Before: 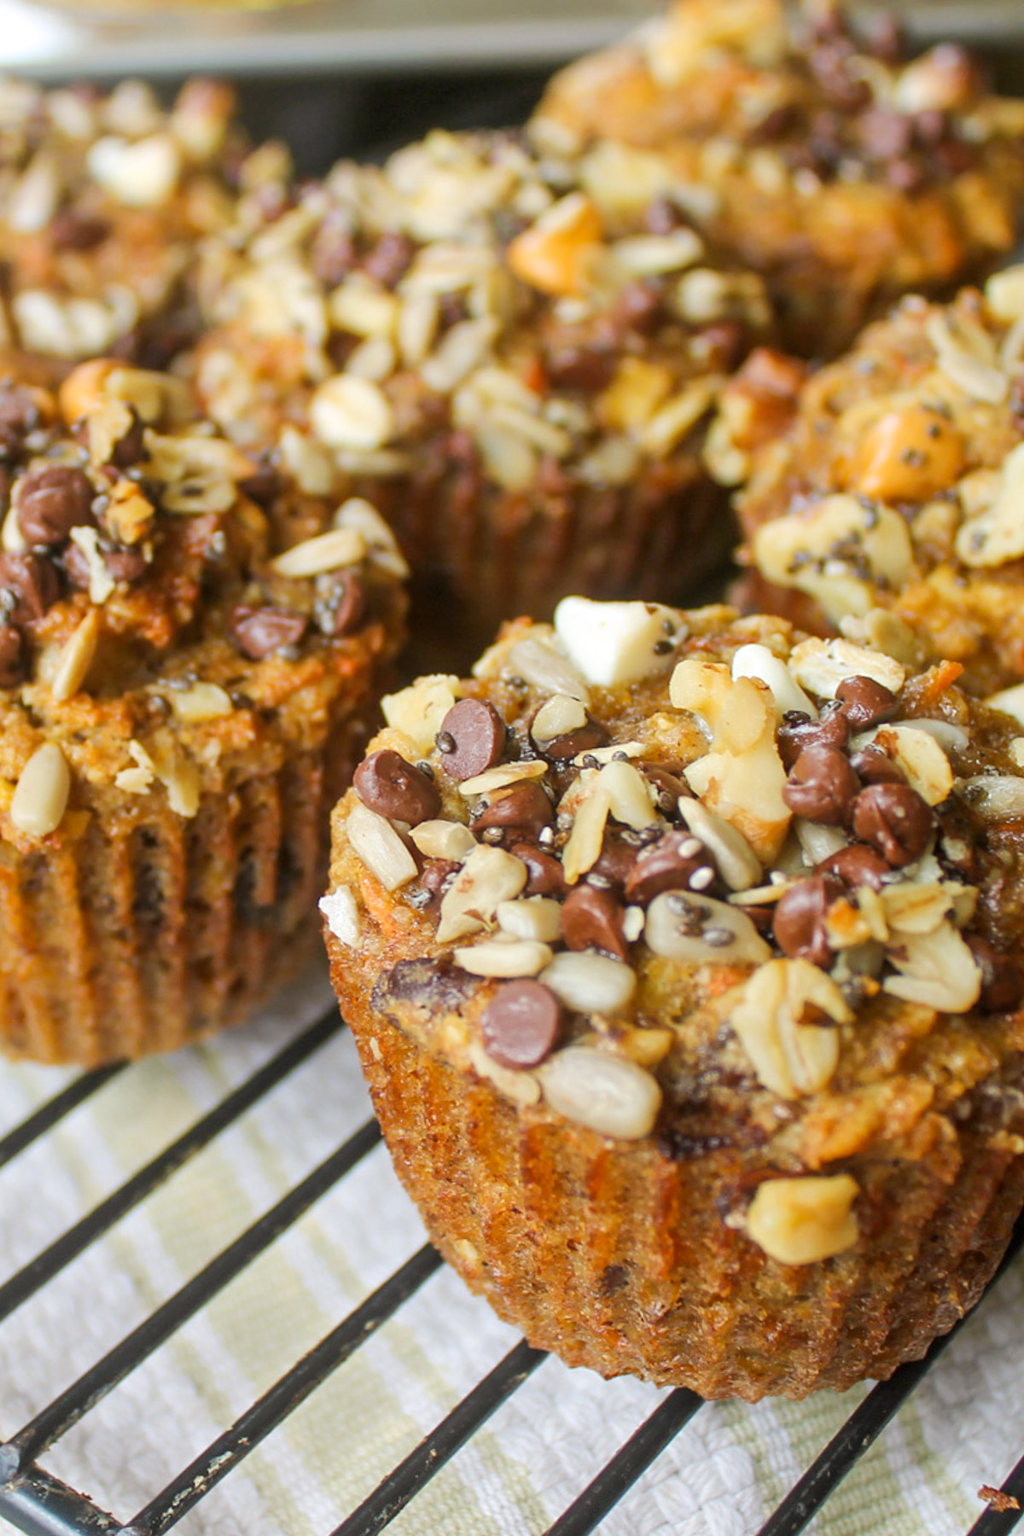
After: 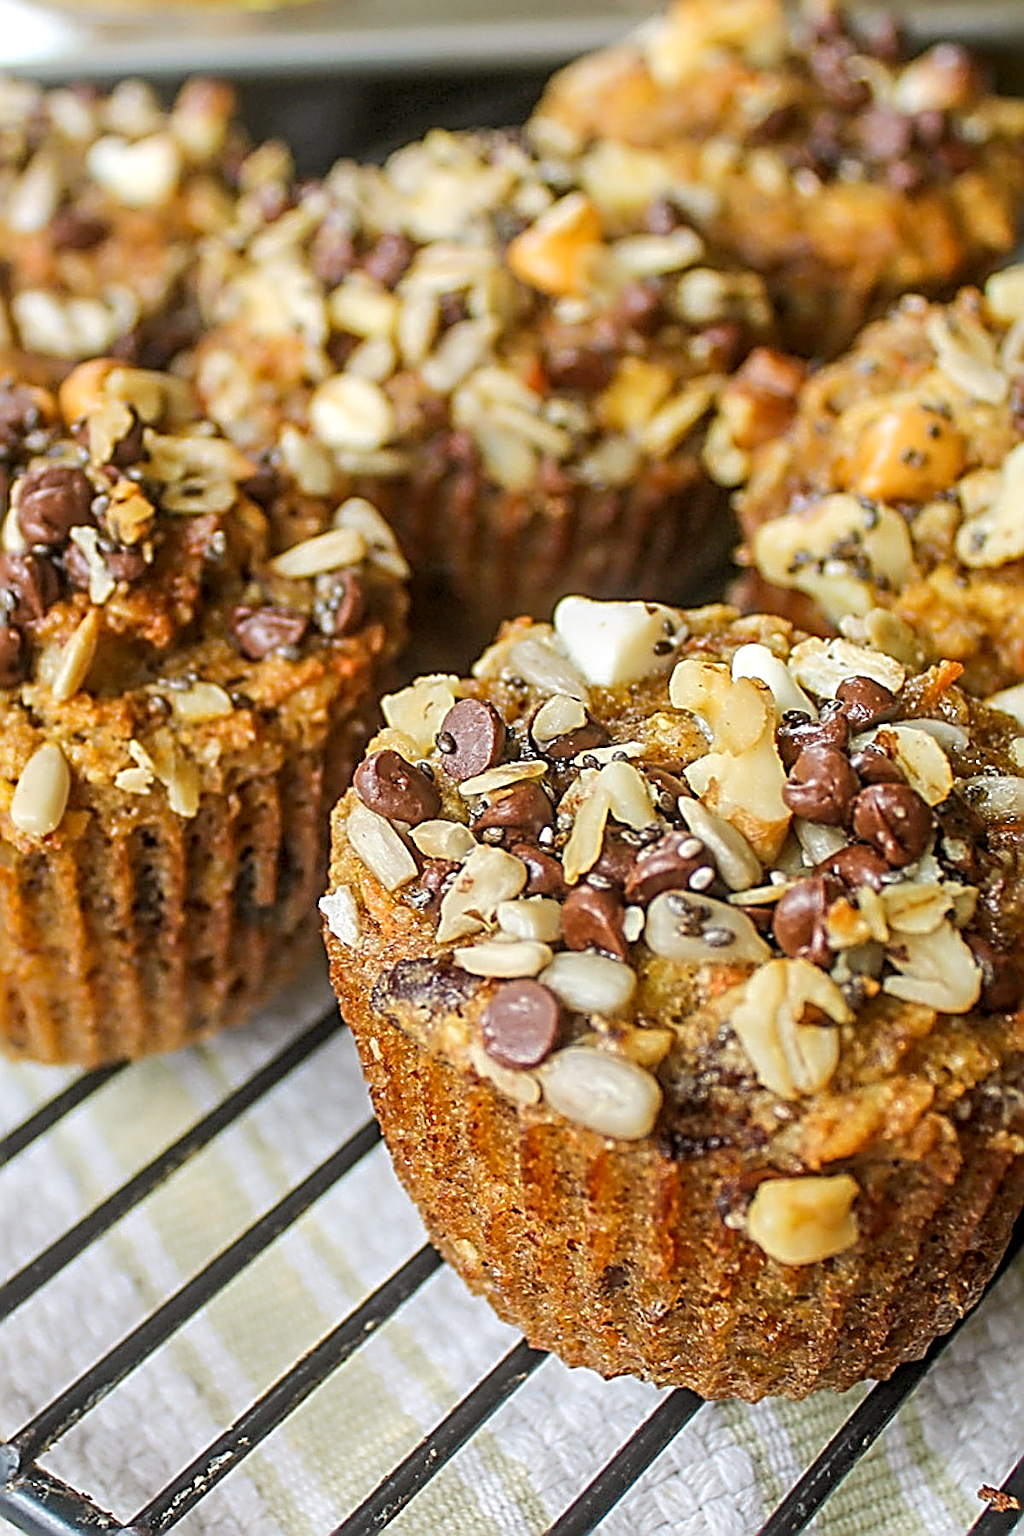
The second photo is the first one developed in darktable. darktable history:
local contrast: on, module defaults
sharpen: radius 3.158, amount 1.731
